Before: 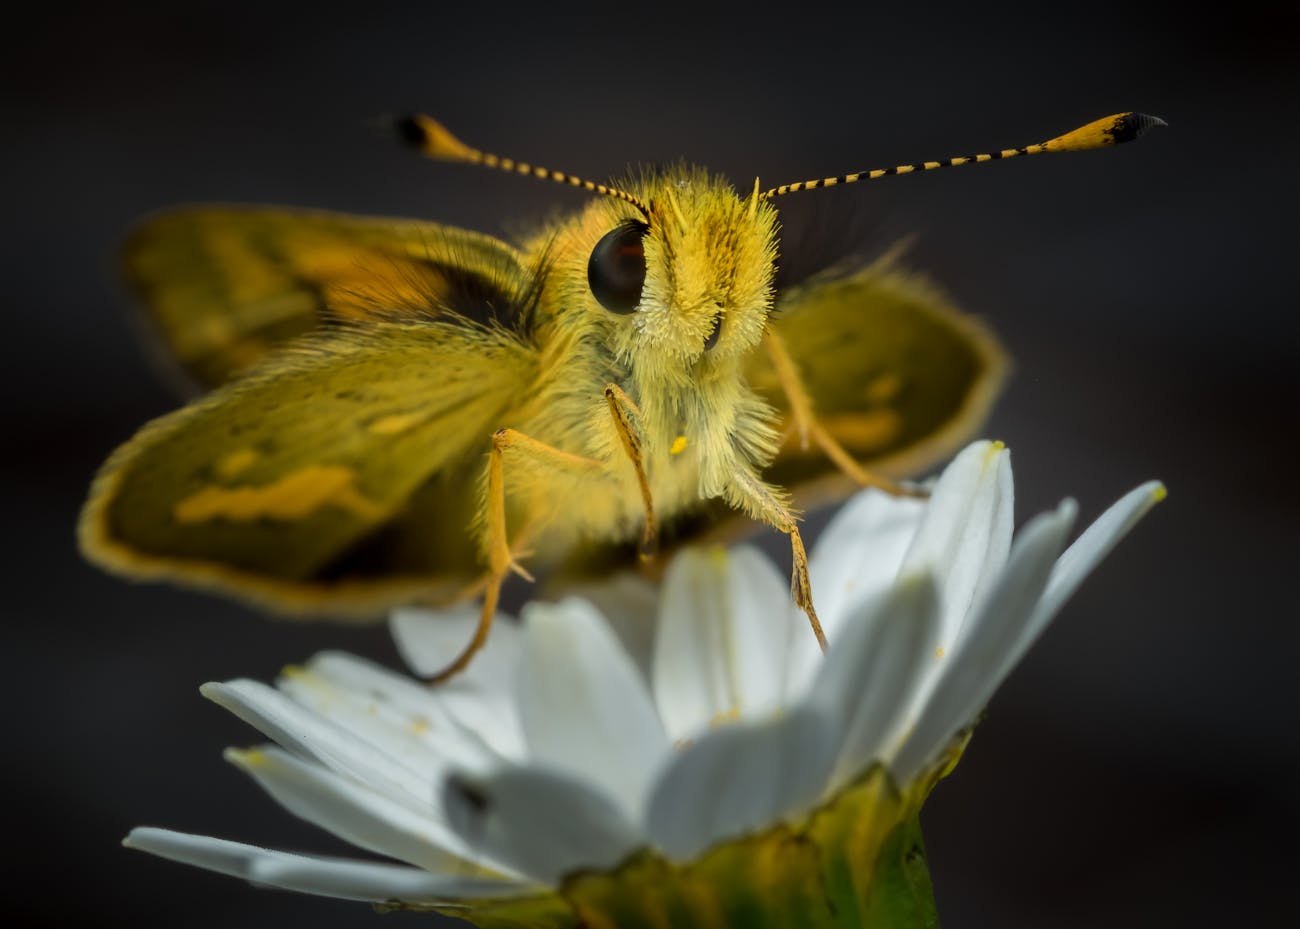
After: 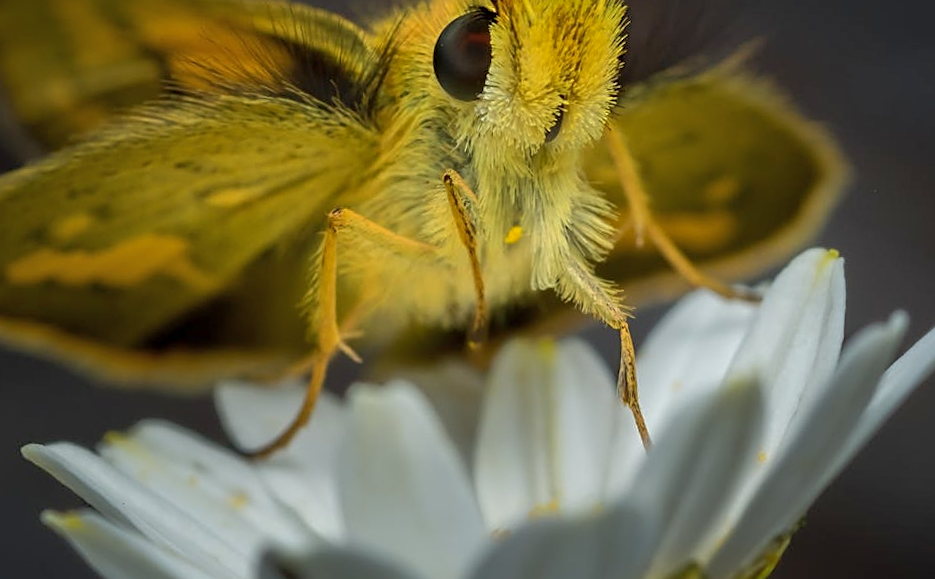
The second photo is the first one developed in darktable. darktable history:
sharpen: on, module defaults
shadows and highlights: on, module defaults
crop and rotate: angle -3.37°, left 9.79%, top 20.73%, right 12.42%, bottom 11.82%
